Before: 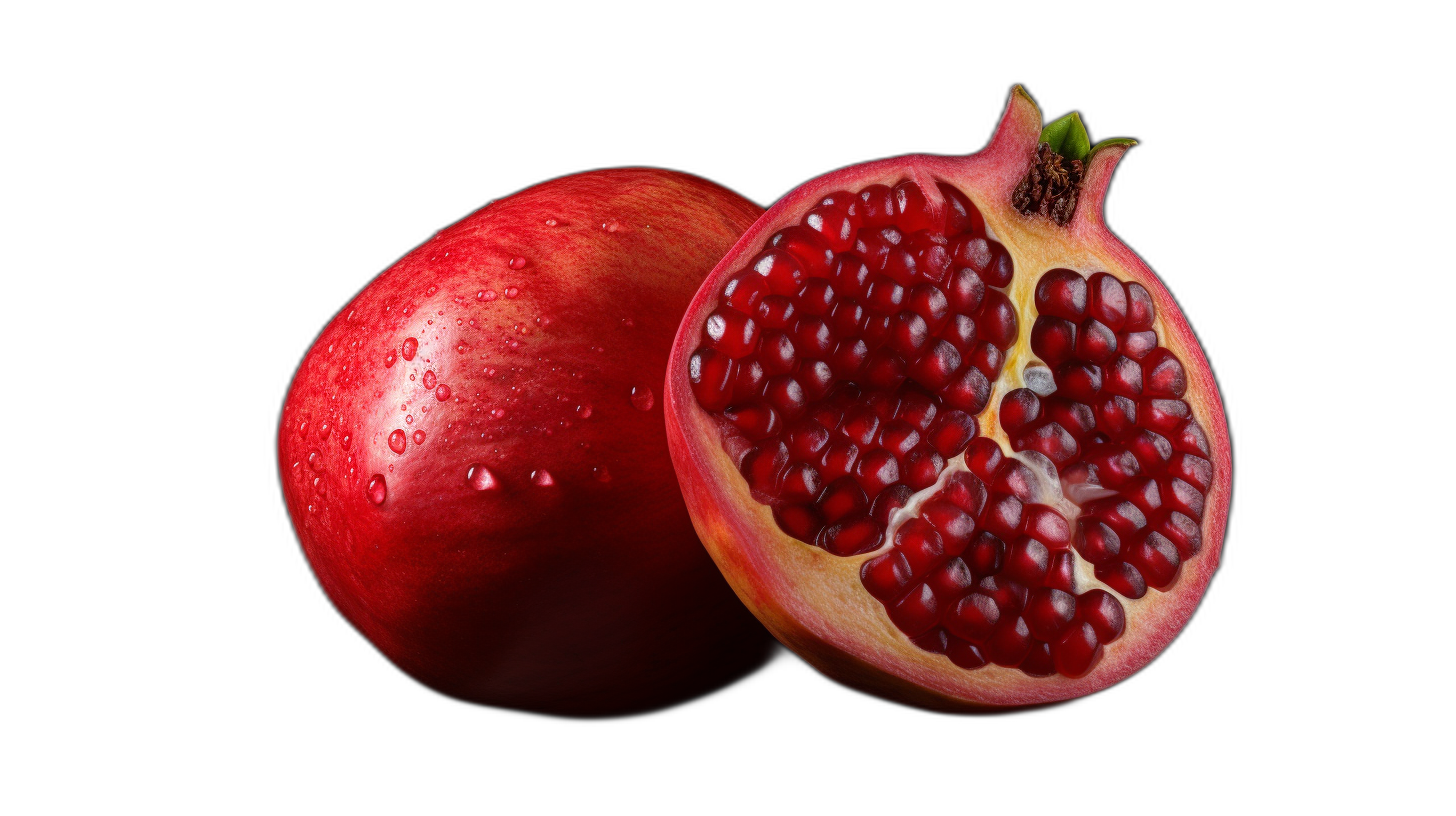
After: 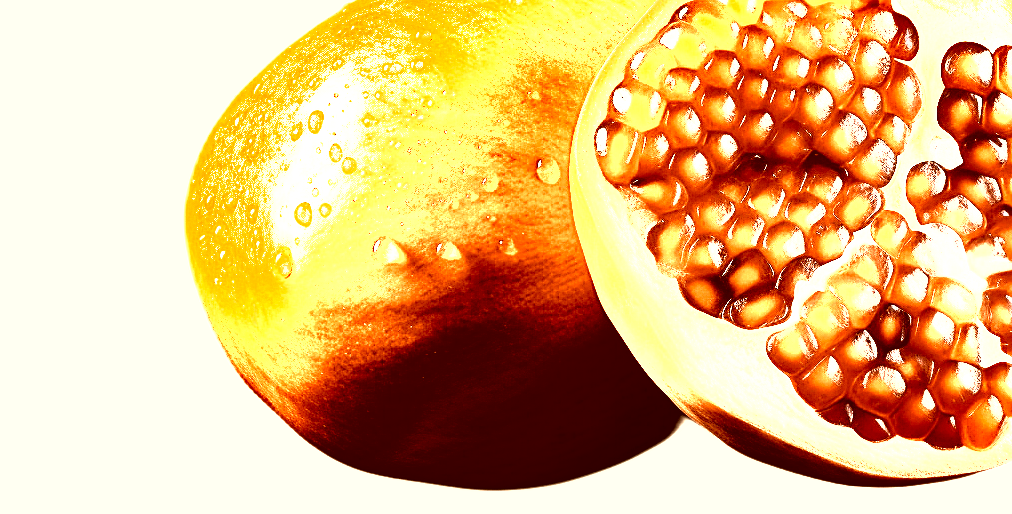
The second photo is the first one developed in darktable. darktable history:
color zones: curves: ch0 [(0.018, 0.548) (0.197, 0.654) (0.425, 0.447) (0.605, 0.658) (0.732, 0.579)]; ch1 [(0.105, 0.531) (0.224, 0.531) (0.386, 0.39) (0.618, 0.456) (0.732, 0.456) (0.956, 0.421)]; ch2 [(0.039, 0.583) (0.215, 0.465) (0.399, 0.544) (0.465, 0.548) (0.614, 0.447) (0.724, 0.43) (0.882, 0.623) (0.956, 0.632)]
color correction: highlights a* 1.1, highlights b* 24.44, shadows a* 16.24, shadows b* 24.45
exposure: black level correction 0.001, exposure 1.737 EV, compensate highlight preservation false
sharpen: on, module defaults
shadows and highlights: low approximation 0.01, soften with gaussian
crop: left 6.514%, top 27.929%, right 23.925%, bottom 9.026%
tone curve: curves: ch0 [(0, 0) (0.003, 0.01) (0.011, 0.011) (0.025, 0.008) (0.044, 0.007) (0.069, 0.006) (0.1, 0.005) (0.136, 0.015) (0.177, 0.094) (0.224, 0.241) (0.277, 0.369) (0.335, 0.5) (0.399, 0.648) (0.468, 0.811) (0.543, 0.975) (0.623, 0.989) (0.709, 0.989) (0.801, 0.99) (0.898, 0.99) (1, 1)], color space Lab, independent channels, preserve colors none
